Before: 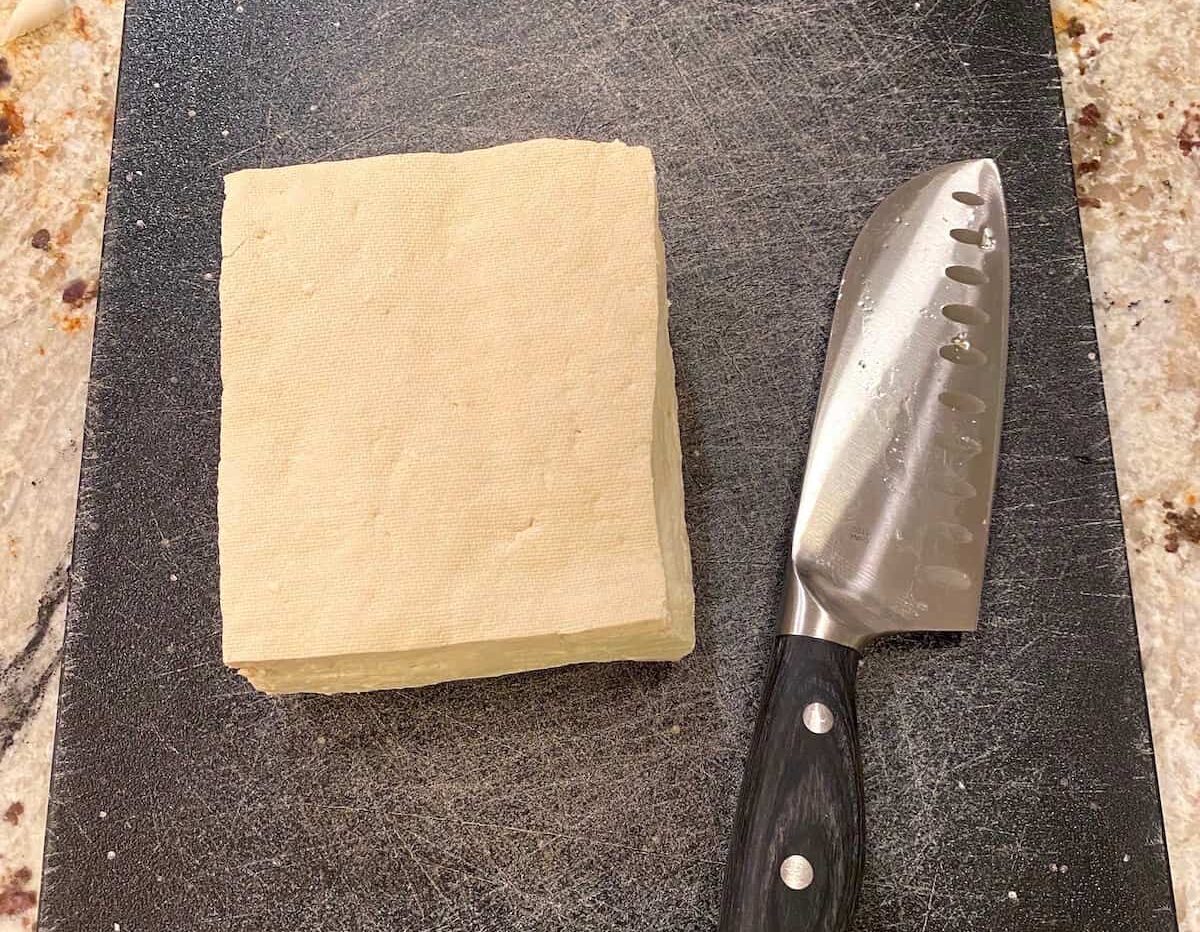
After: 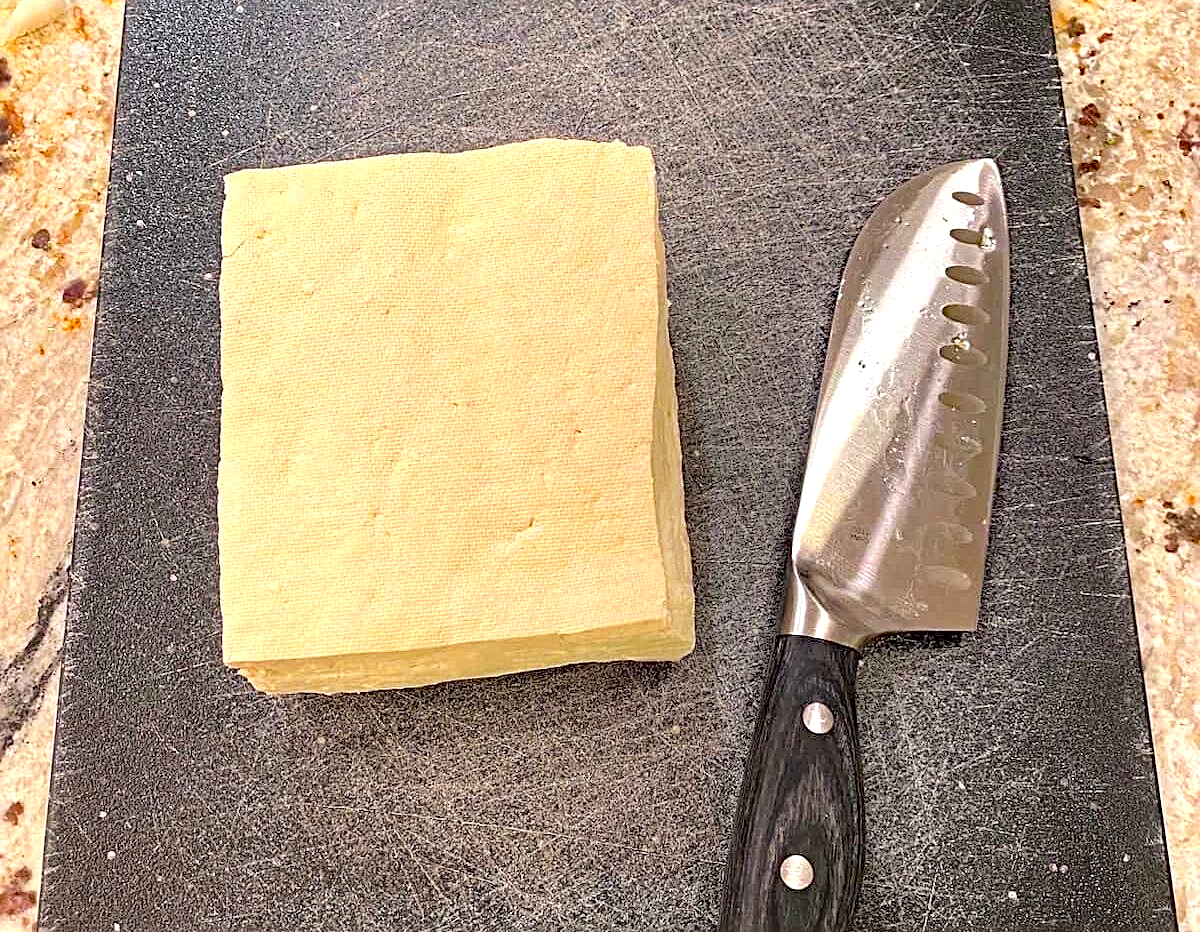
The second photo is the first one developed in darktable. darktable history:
haze removal: strength 0.526, distance 0.921, compatibility mode true, adaptive false
contrast brightness saturation: brightness 0.128
tone equalizer: -8 EV -0.421 EV, -7 EV -0.365 EV, -6 EV -0.358 EV, -5 EV -0.194 EV, -3 EV 0.228 EV, -2 EV 0.316 EV, -1 EV 0.384 EV, +0 EV 0.446 EV
shadows and highlights: shadows 37.62, highlights -28.02, soften with gaussian
sharpen: radius 2.173, amount 0.377, threshold 0.055
